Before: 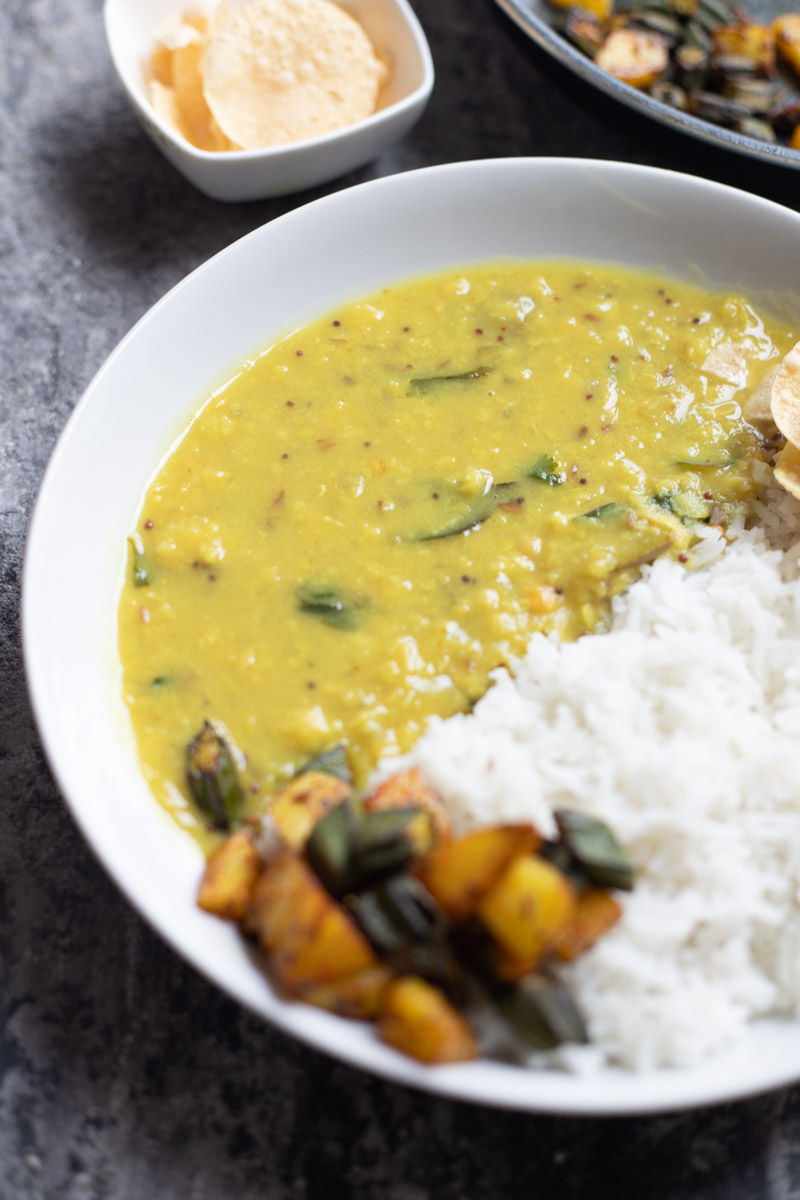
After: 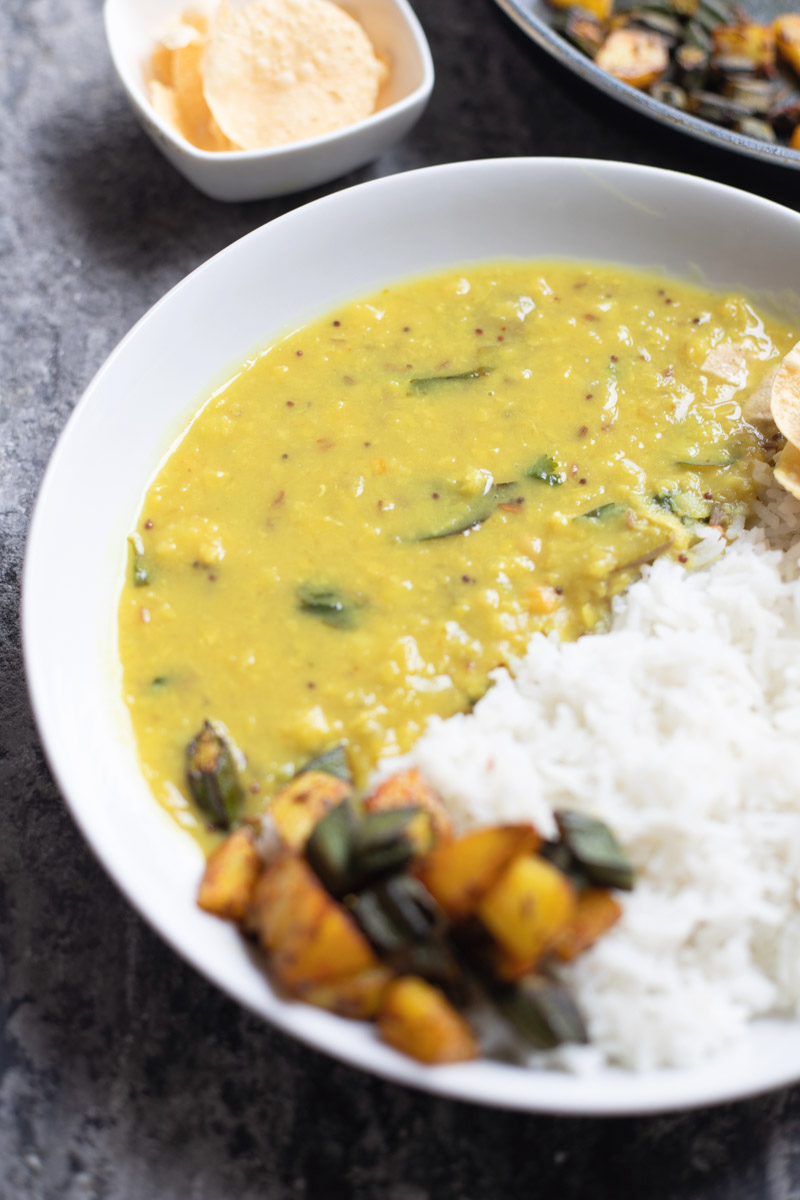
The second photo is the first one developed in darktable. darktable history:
contrast brightness saturation: contrast 0.055, brightness 0.058, saturation 0.014
